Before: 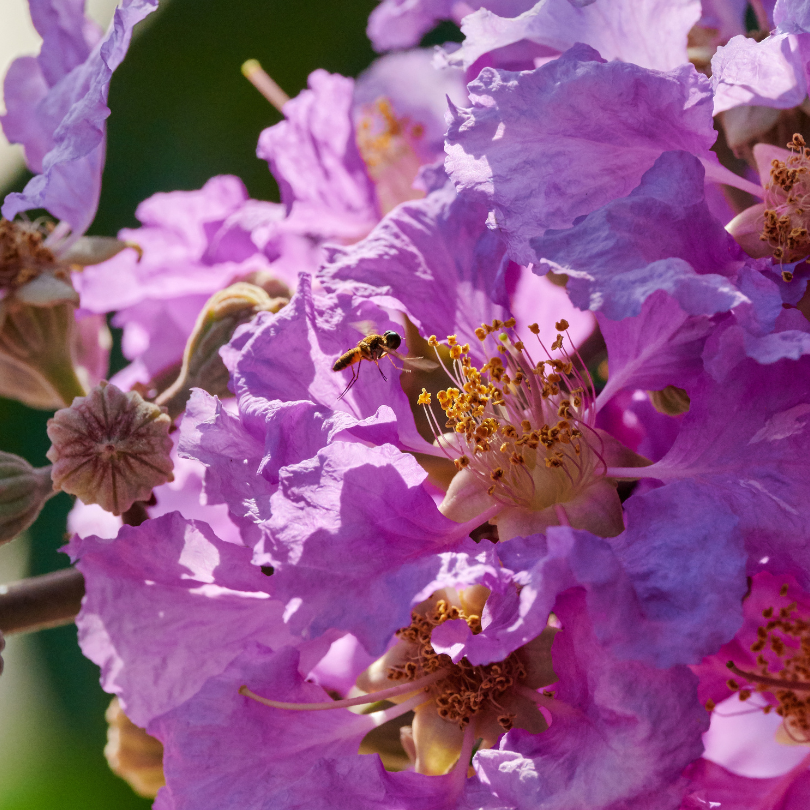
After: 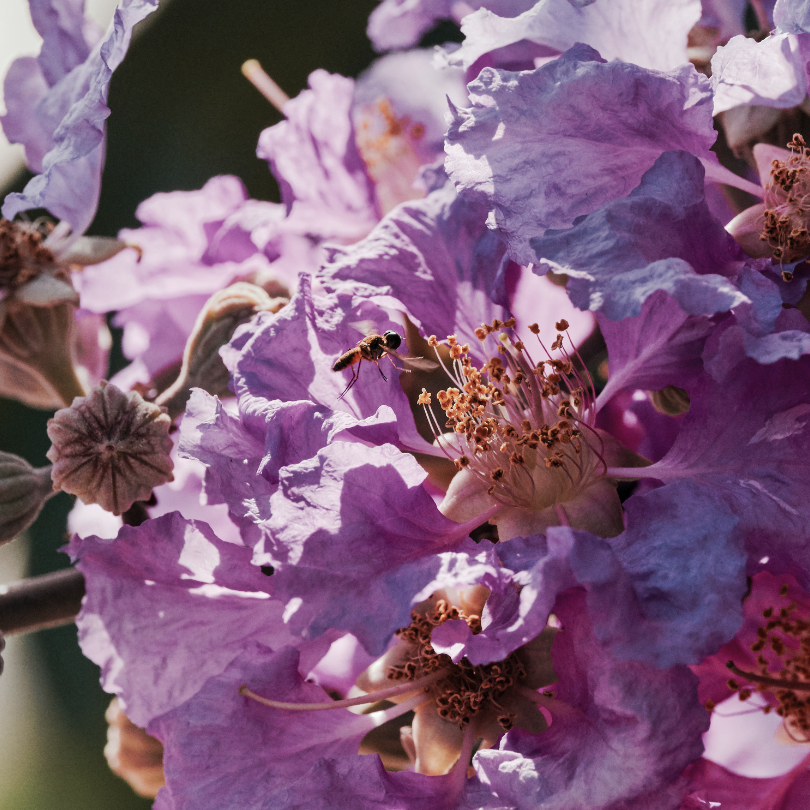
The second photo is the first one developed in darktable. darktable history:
tone curve: curves: ch0 [(0, 0) (0.003, 0.005) (0.011, 0.011) (0.025, 0.022) (0.044, 0.035) (0.069, 0.051) (0.1, 0.073) (0.136, 0.106) (0.177, 0.147) (0.224, 0.195) (0.277, 0.253) (0.335, 0.315) (0.399, 0.388) (0.468, 0.488) (0.543, 0.586) (0.623, 0.685) (0.709, 0.764) (0.801, 0.838) (0.898, 0.908) (1, 1)], preserve colors none
color look up table: target L [94.72, 90.9, 85.82, 86.88, 78.56, 64.62, 62.89, 56.91, 45.89, 24.51, 200.35, 72.23, 68.08, 66.91, 65.26, 56.33, 55.69, 42.1, 44.58, 41.24, 35, 29.63, 22.29, 18.65, 2.658, 90.46, 78.85, 72.62, 52.43, 51.33, 53.66, 52.32, 43.49, 39.23, 33.5, 41.02, 30.01, 16.33, 12.11, 1.4, 92.96, 93.34, 77.65, 76.09, 67.21, 58.97, 56.57, 42.19, 12.53], target a [-2.583, 3.279, -7.78, -15.11, -6.185, -16.27, -17.68, -2.413, -9.024, -7.818, 0, 18.56, 28.97, 12.1, 9.288, 44.94, 36.32, 51.71, 24.75, 21.69, 46, 12.97, 37.44, 30.81, 9.924, 6.677, 3.708, 30.58, 54.93, 54.31, 28.79, -8.803, 21.53, 9.085, 41.83, -1.129, 40.24, 30.08, 22.93, 4.528, -7.736, -17.31, -20.04, -21.55, -20.73, -17.42, -5.956, -2.988, -2.797], target b [7.929, 36.95, 26.85, 9.411, 10.19, 19.93, 1.573, 23.13, 5.015, 11.84, 0, 35.4, 15.69, 20.1, 2.249, 10.84, 31.14, 7.486, 9.834, 25.13, 36.04, 17.11, 13.15, 23.09, 3.521, -0.464, -12.1, -16.65, -20.47, -9.271, -9.295, -34.81, -27.77, -47.99, -10.94, -27.48, -49.56, -23.79, -44.23, -19.27, -1.134, -3.129, -15.38, -6.613, -28.11, -9.595, -14.47, -1.536, -6.539], num patches 49
